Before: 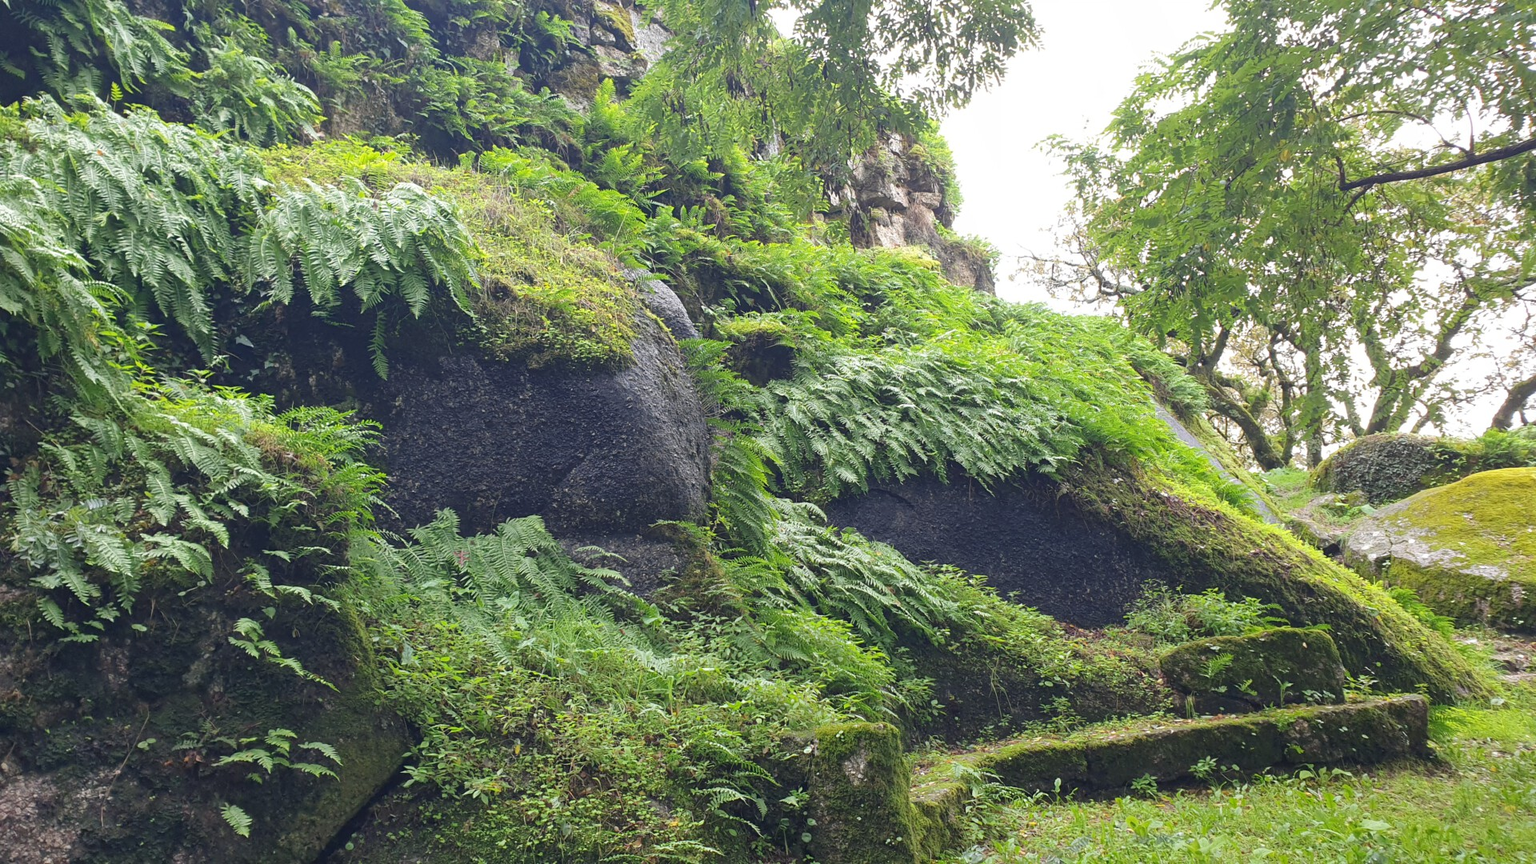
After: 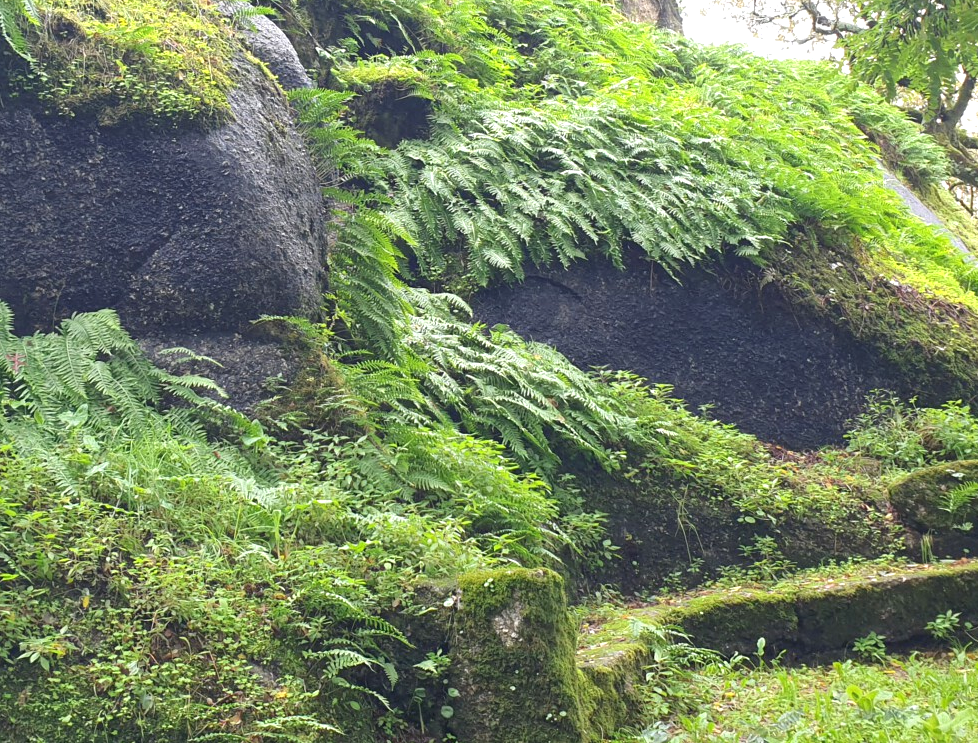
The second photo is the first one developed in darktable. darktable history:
crop and rotate: left 29.237%, top 31.152%, right 19.807%
exposure: black level correction 0, exposure 0.5 EV, compensate highlight preservation false
